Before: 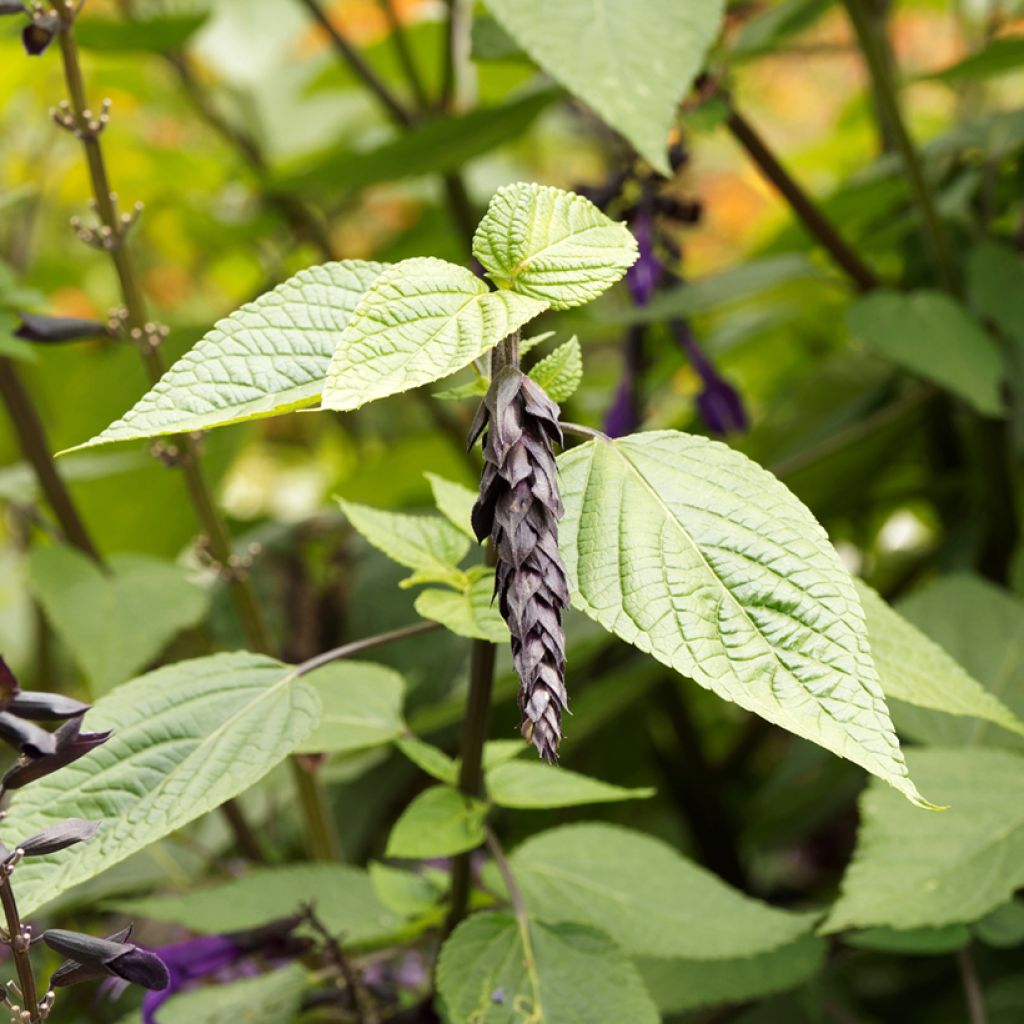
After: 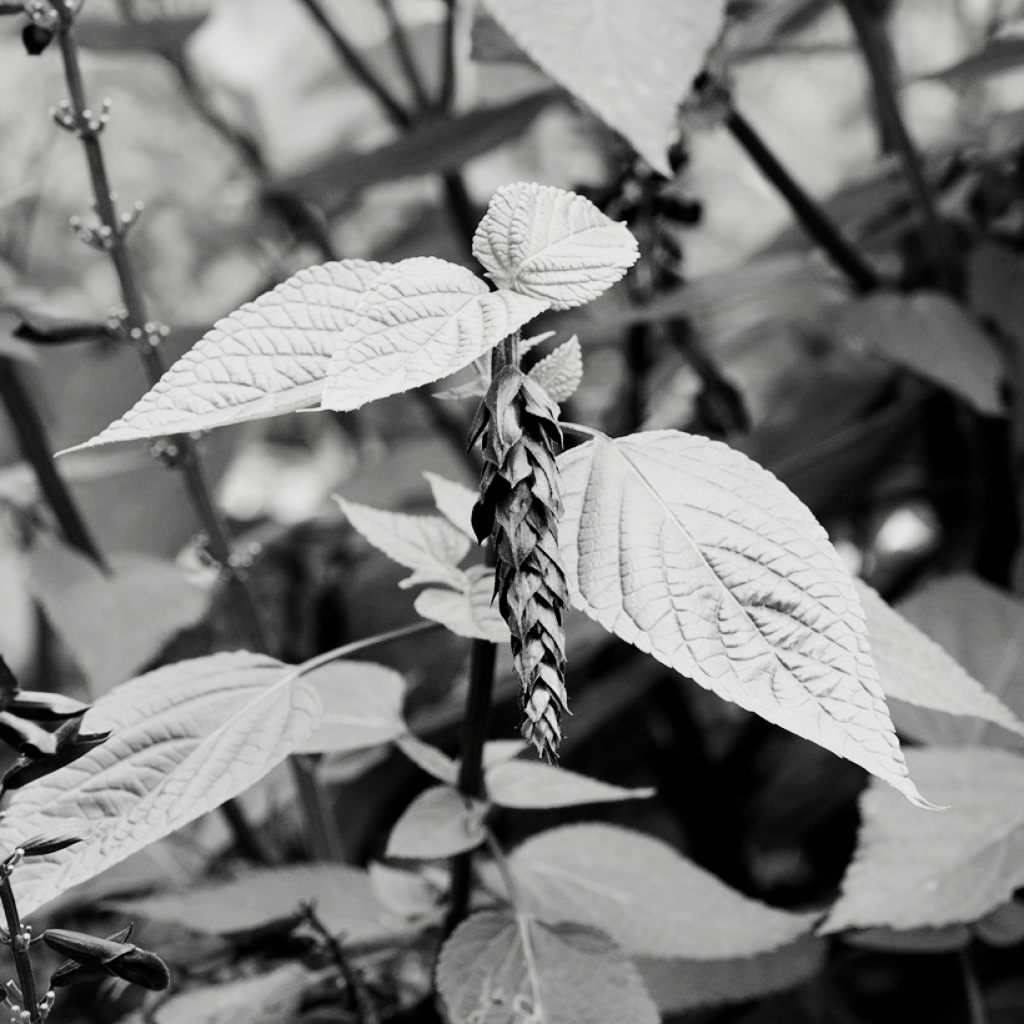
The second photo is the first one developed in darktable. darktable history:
contrast brightness saturation: contrast 0.155, brightness 0.042
filmic rgb: black relative exposure -5.11 EV, white relative exposure 3.21 EV, hardness 3.45, contrast 1.194, highlights saturation mix -49.57%, preserve chrominance RGB euclidean norm, color science v5 (2021), contrast in shadows safe, contrast in highlights safe
